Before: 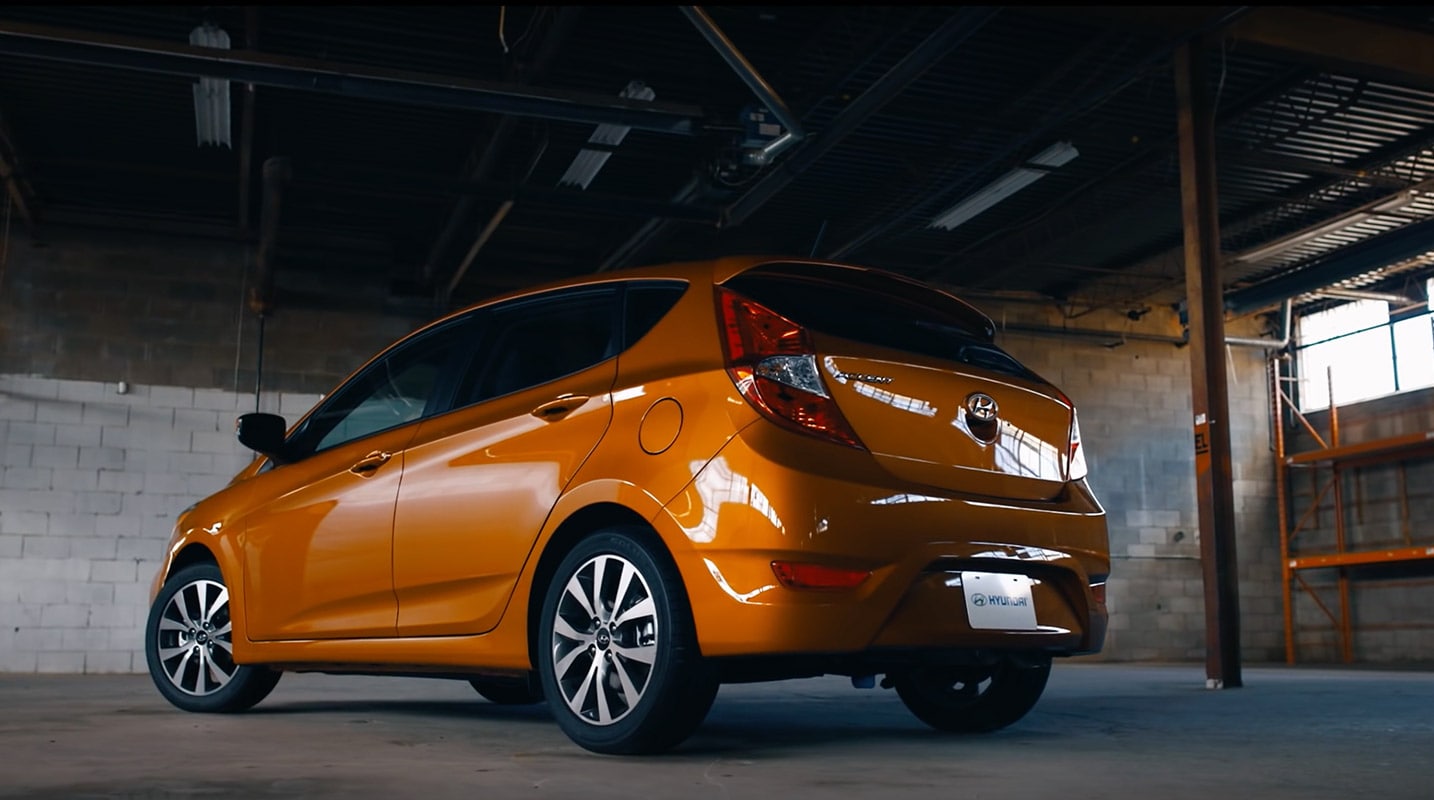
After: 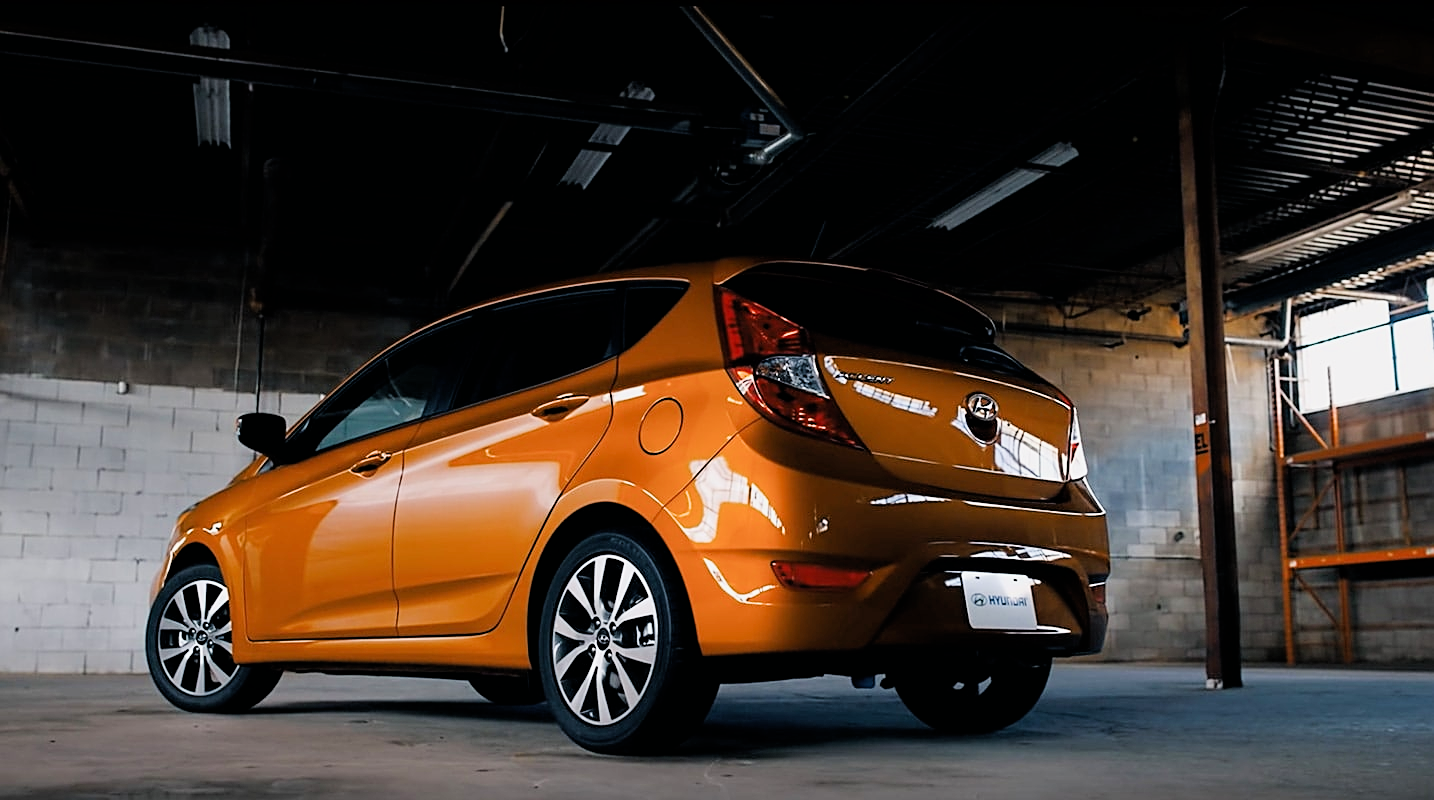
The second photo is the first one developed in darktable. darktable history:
filmic rgb: black relative exposure -5 EV, hardness 2.88, contrast 1.1
exposure: black level correction 0, exposure 0.7 EV, compensate exposure bias true, compensate highlight preservation false
sharpen: on, module defaults
